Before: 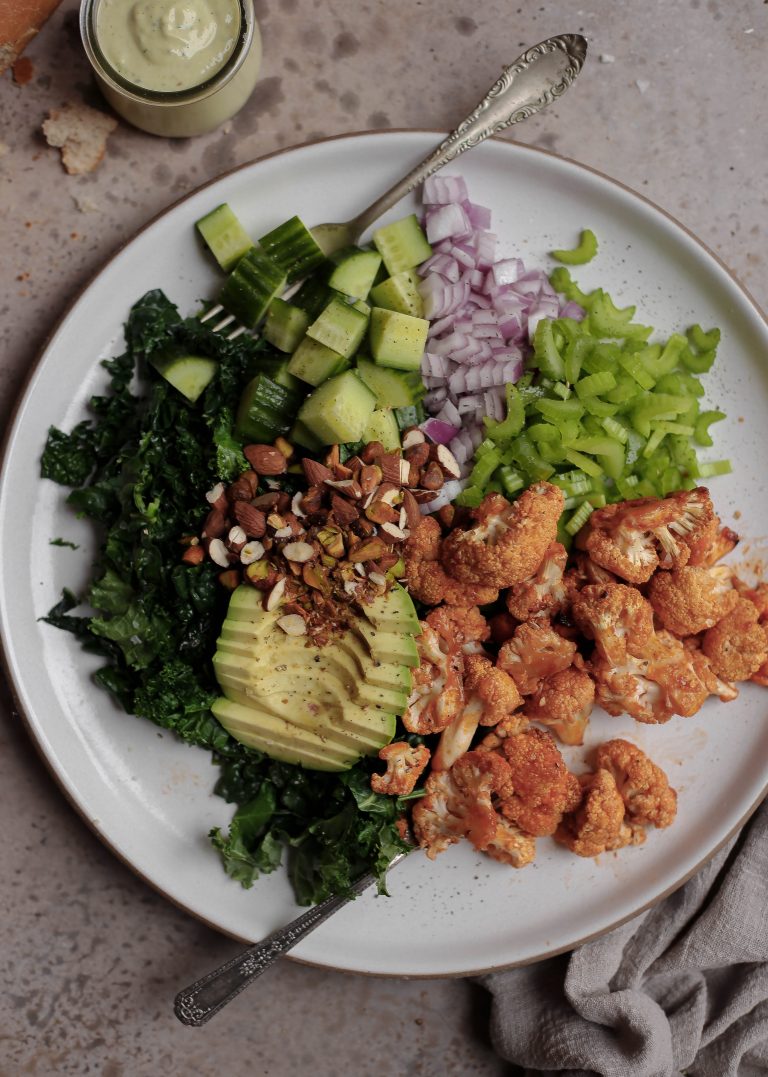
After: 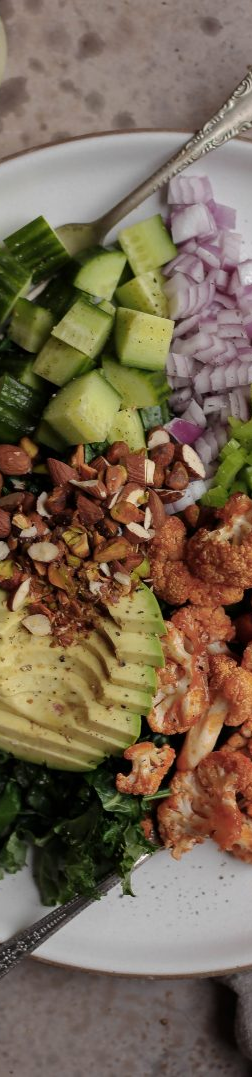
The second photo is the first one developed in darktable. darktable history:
crop: left 33.313%, right 33.17%
